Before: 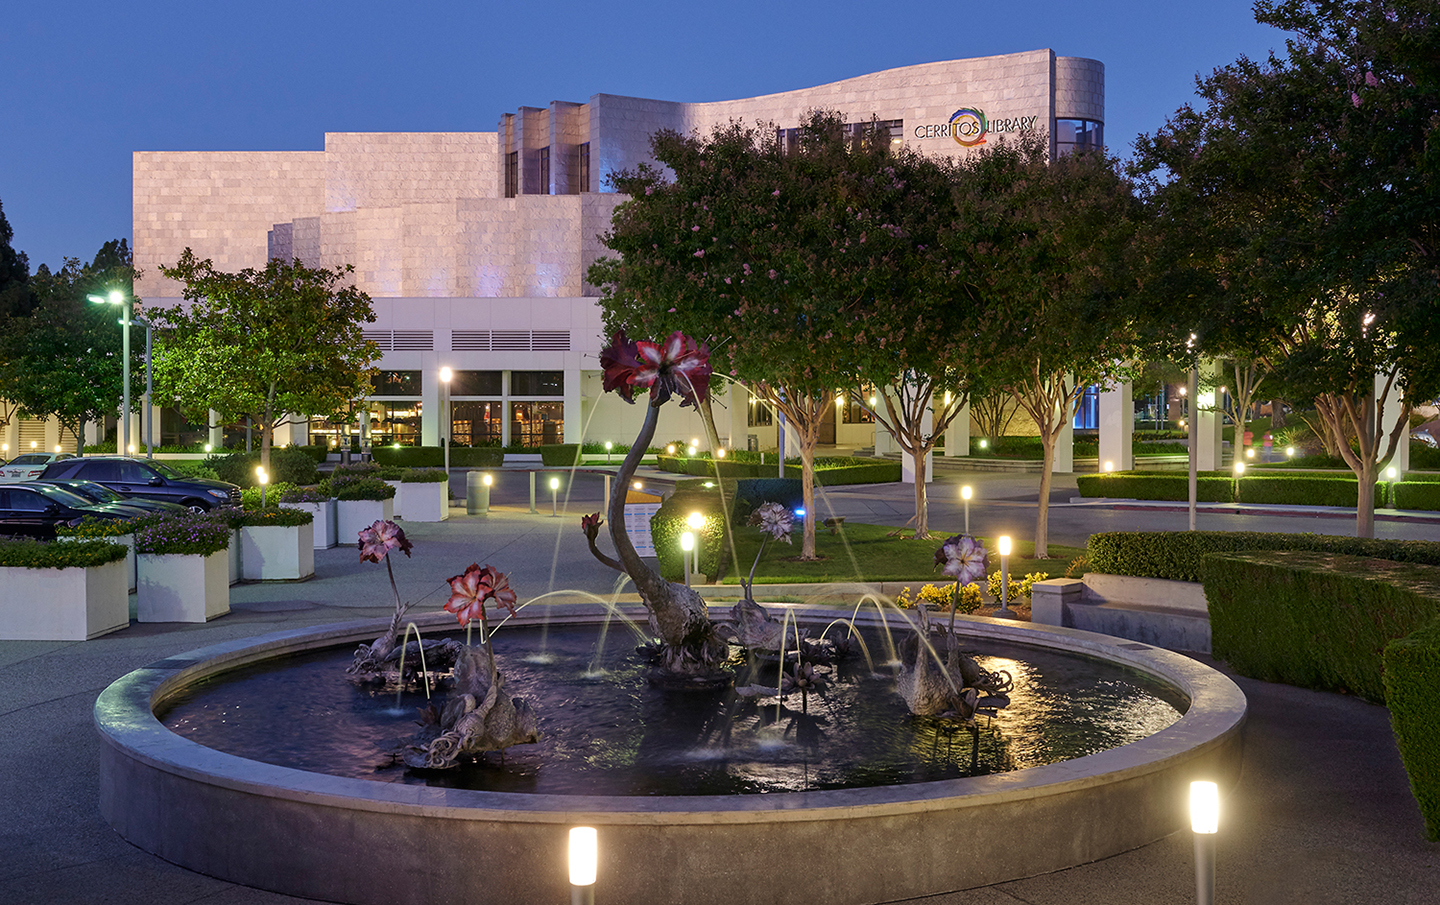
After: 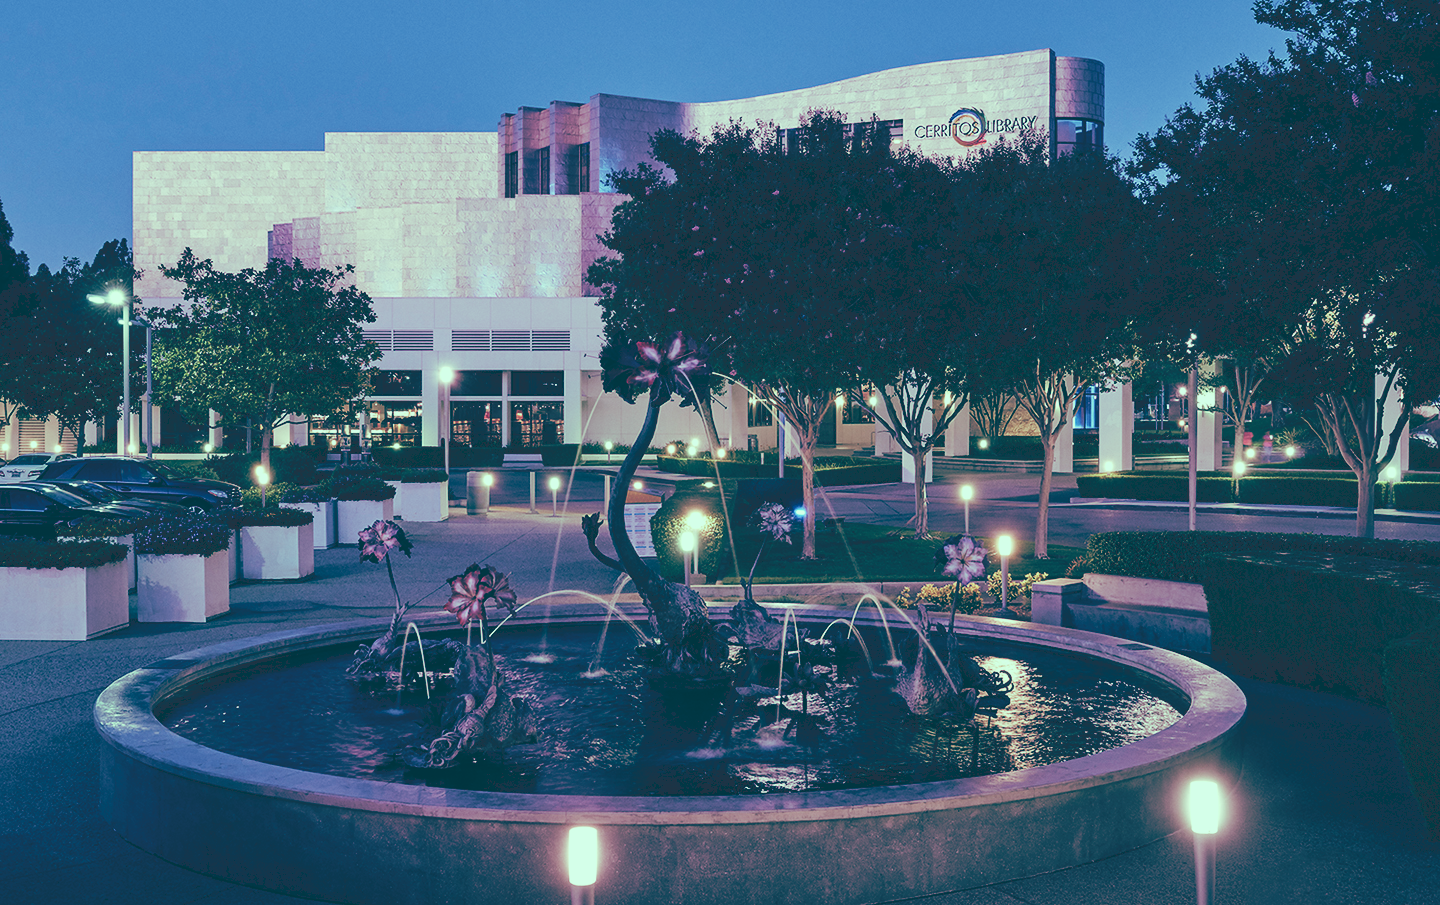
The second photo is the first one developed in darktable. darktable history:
tone curve: curves: ch0 [(0, 0) (0.003, 0.183) (0.011, 0.183) (0.025, 0.184) (0.044, 0.188) (0.069, 0.197) (0.1, 0.204) (0.136, 0.212) (0.177, 0.226) (0.224, 0.24) (0.277, 0.273) (0.335, 0.322) (0.399, 0.388) (0.468, 0.468) (0.543, 0.579) (0.623, 0.686) (0.709, 0.792) (0.801, 0.877) (0.898, 0.939) (1, 1)], preserve colors none
color look up table: target L [96.33, 90.68, 85.58, 87.95, 72.97, 57.99, 52.92, 53.02, 48.17, 45.69, 29.69, 27.48, 6.868, 200.75, 87.78, 73.72, 65.84, 70.67, 59.57, 47.21, 43.56, 42.82, 41.51, 37.76, 36.06, 24.71, 18.75, 10.87, 88.96, 72.95, 81.09, 72.62, 58.29, 66.89, 52.84, 44.19, 47.85, 35.99, 40.06, 20.32, 22.56, 11.97, 7.404, 92.63, 83.69, 66.86, 55.83, 58.04, 38.89], target a [-41.65, -44.12, -27.59, -50.15, -16.56, -12.52, -24.97, 4.004, -17.75, 3.868, -25.58, -38.35, -16.11, 0, -22.78, 2.63, 7.732, 10.73, 7.287, 51.03, 43.13, 23.41, 21.32, 6.582, 31.02, 22.82, -50.31, -27.22, -25.54, 6.26, -2.193, -1.621, 4.6, -16.12, 36.44, 28.61, 11.44, 9.683, 21.19, -37.97, 1.08, -27.84, -14.49, -50.62, -44.2, -16.55, -20.38, -15.91, -8.806], target b [19.11, 39.38, 33.86, 25.77, 7.894, 19.04, 12.75, 13.01, 1.09, -5.38, -14.81, -11.79, -34.43, -0.001, 12.14, 6.504, 23.8, -2.588, -6.462, 12.57, -6.281, -9.135, 1.707, -16.15, -15.38, -11.64, -20.12, -34.8, 4.179, -6.236, -6.034, -20.11, -23.89, -27.5, -25.47, -24.32, -43.81, -23.28, -56.12, -26.31, -41.84, -41.05, -44.37, 13.55, -1.366, -10.16, -9.151, -25.02, -27.47], num patches 49
